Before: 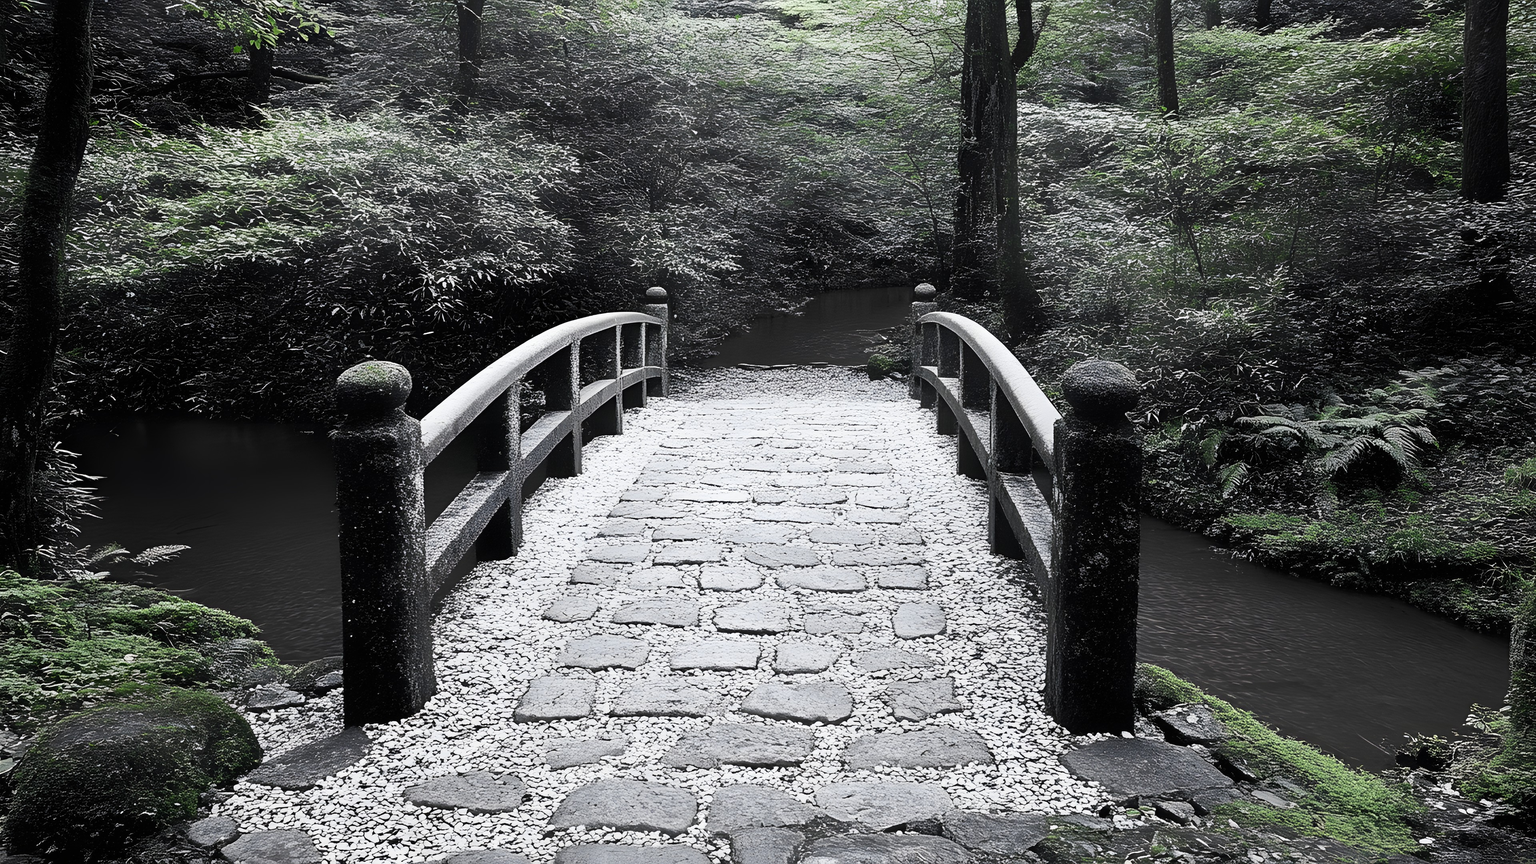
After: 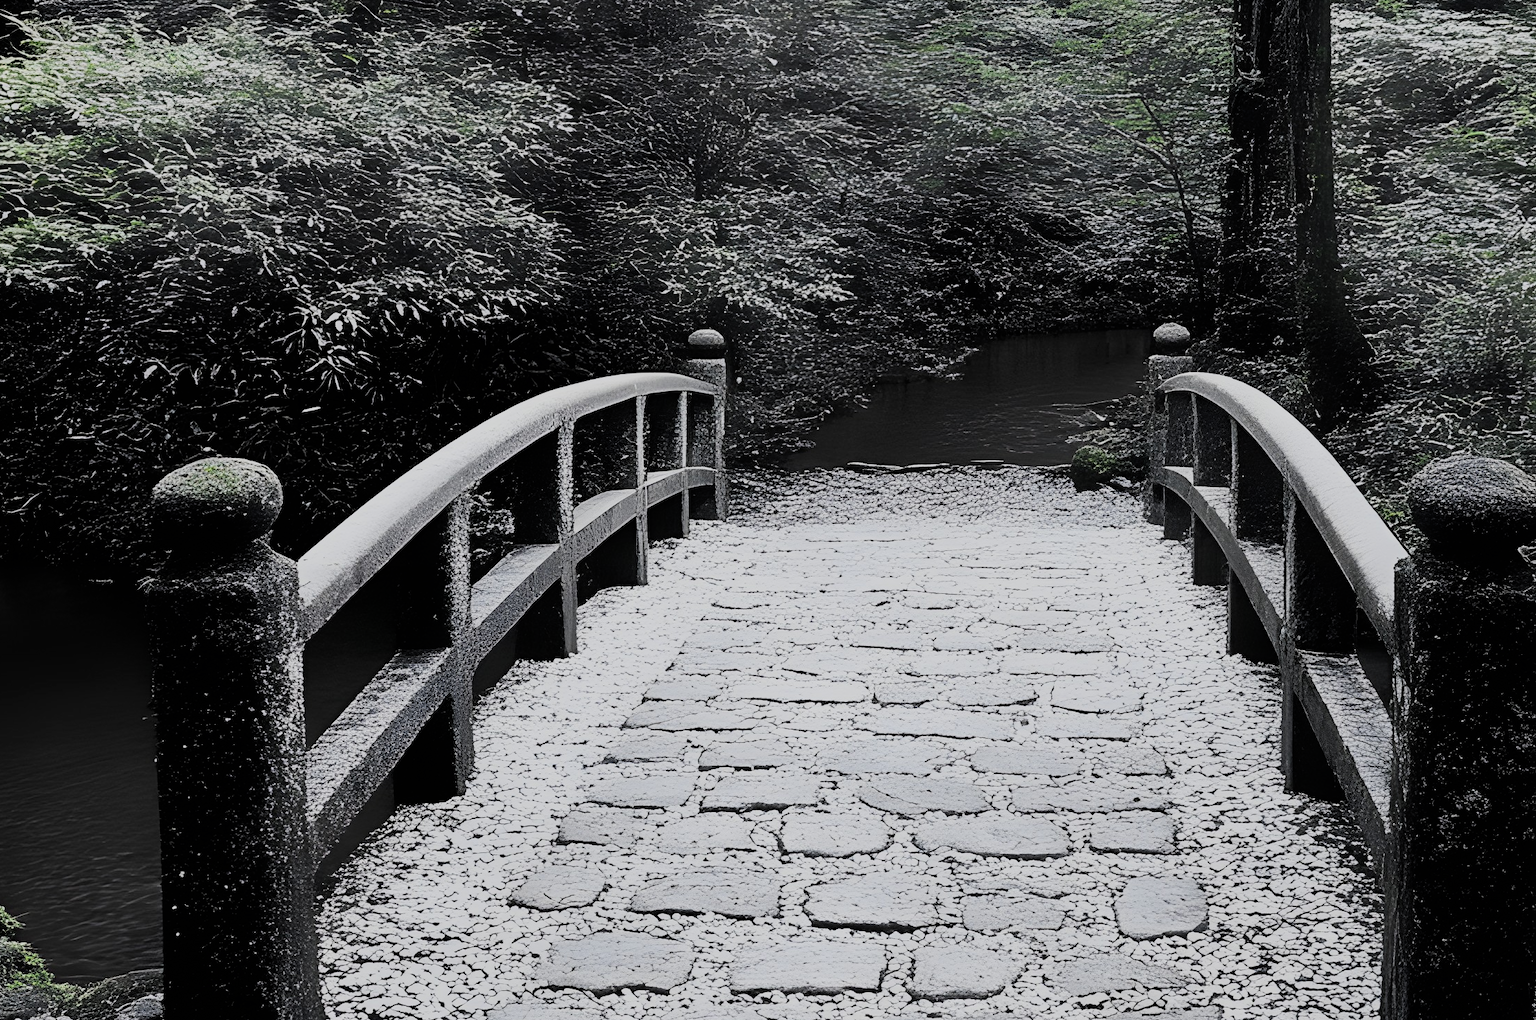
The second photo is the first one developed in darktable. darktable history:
filmic rgb: black relative exposure -7.65 EV, white relative exposure 4.56 EV, hardness 3.61, color science v6 (2022)
crop: left 16.202%, top 11.208%, right 26.045%, bottom 20.557%
